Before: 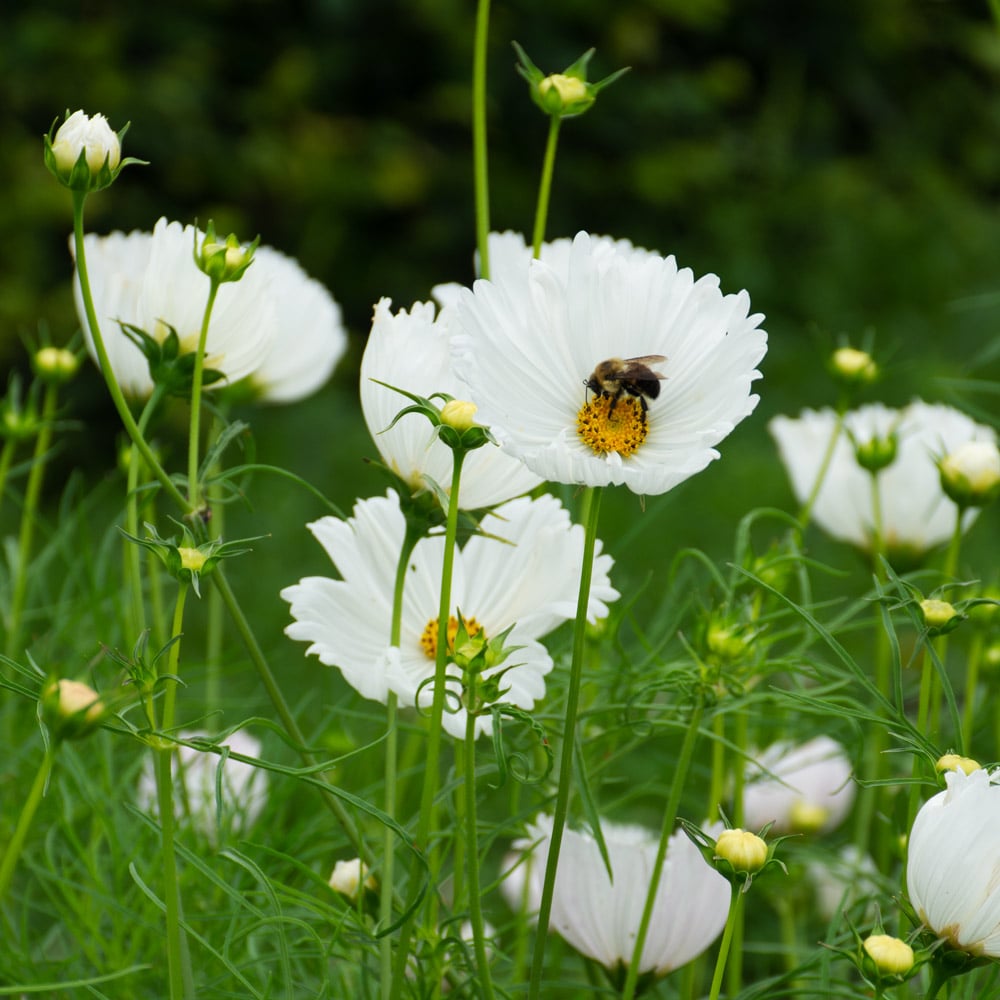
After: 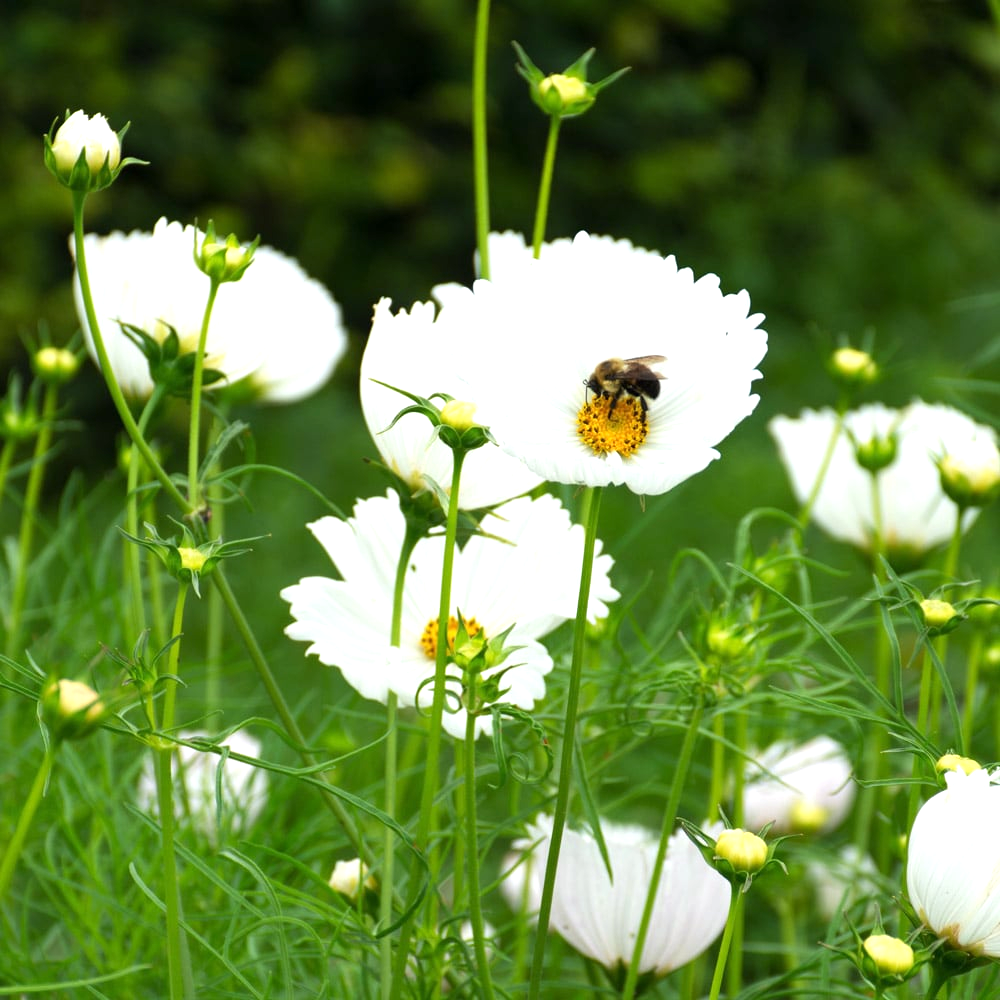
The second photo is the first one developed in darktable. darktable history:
exposure: exposure 0.662 EV, compensate highlight preservation false
